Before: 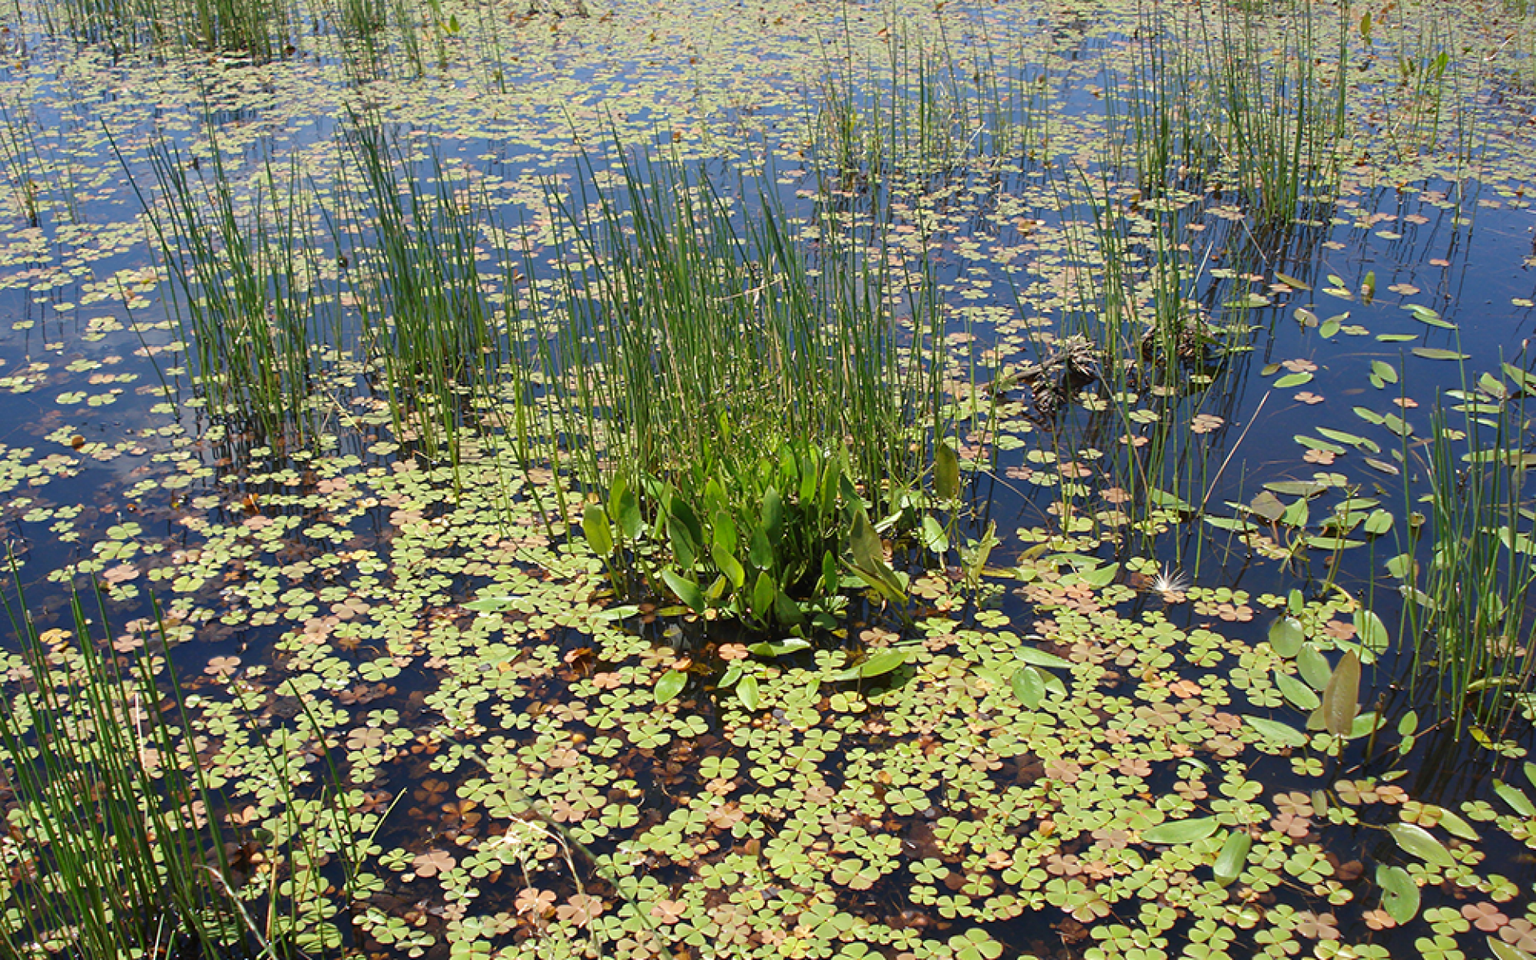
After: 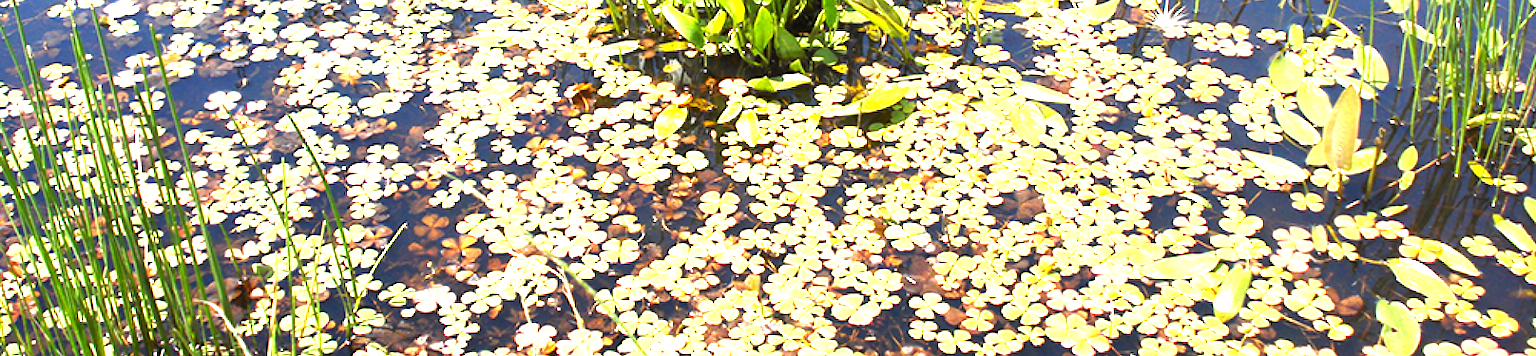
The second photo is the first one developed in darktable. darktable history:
exposure: black level correction 0.001, exposure 1.843 EV, compensate highlight preservation false
color balance rgb: power › luminance -3.679%, power › chroma 0.532%, power › hue 43.5°, highlights gain › luminance 5.734%, highlights gain › chroma 1.25%, highlights gain › hue 89.2°, perceptual saturation grading › global saturation 0.327%, perceptual brilliance grading › global brilliance 4.271%, global vibrance 9.46%
crop and rotate: top 58.891%, bottom 3.914%
